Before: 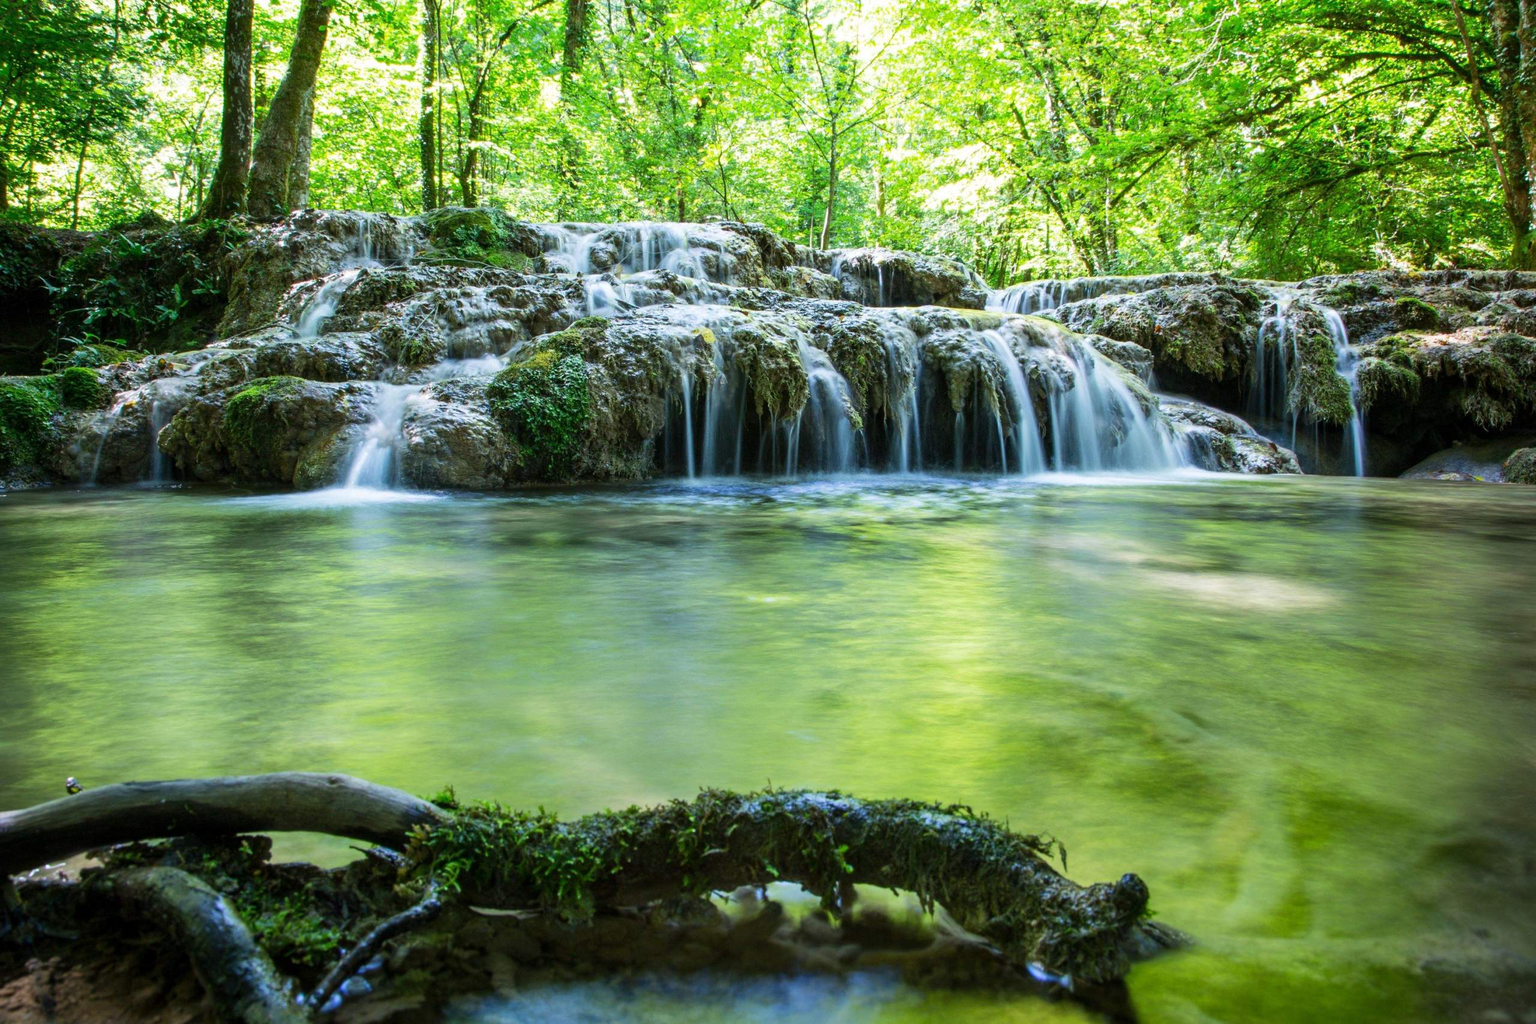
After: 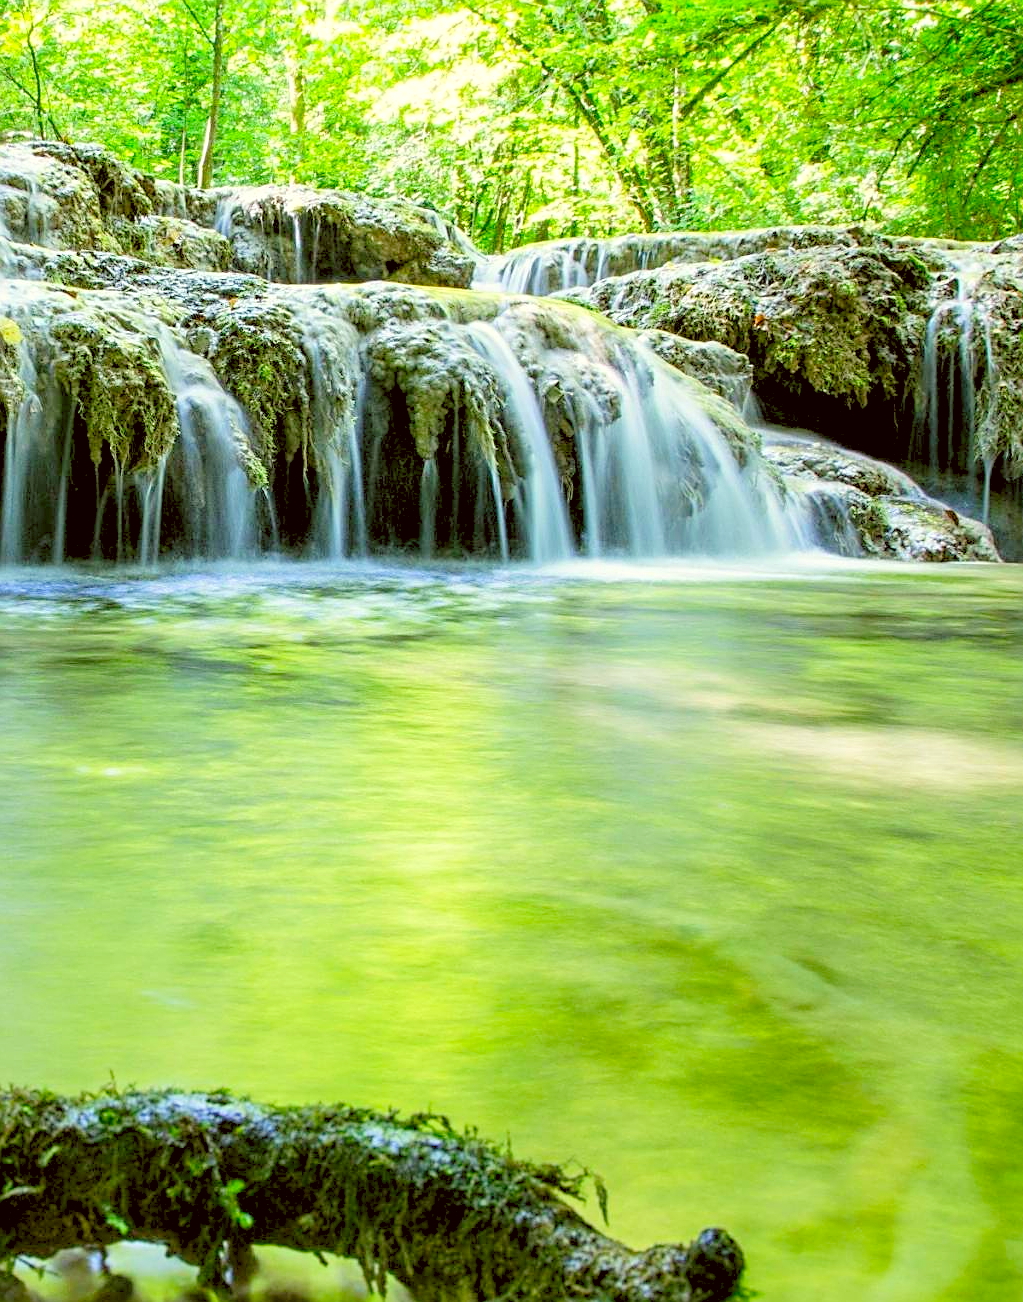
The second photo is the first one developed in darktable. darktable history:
levels: levels [0.072, 0.414, 0.976]
sharpen: on, module defaults
crop: left 45.721%, top 13.393%, right 14.118%, bottom 10.01%
color correction: highlights a* -1.43, highlights b* 10.12, shadows a* 0.395, shadows b* 19.35
